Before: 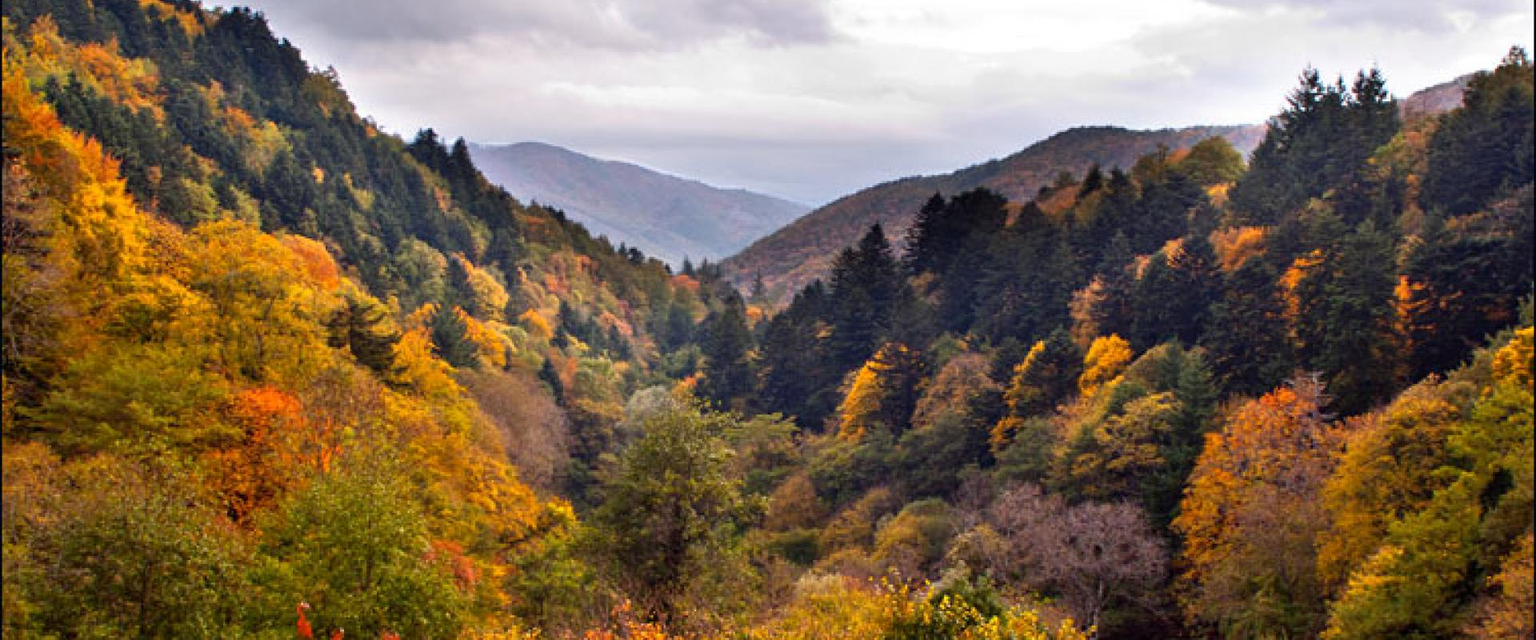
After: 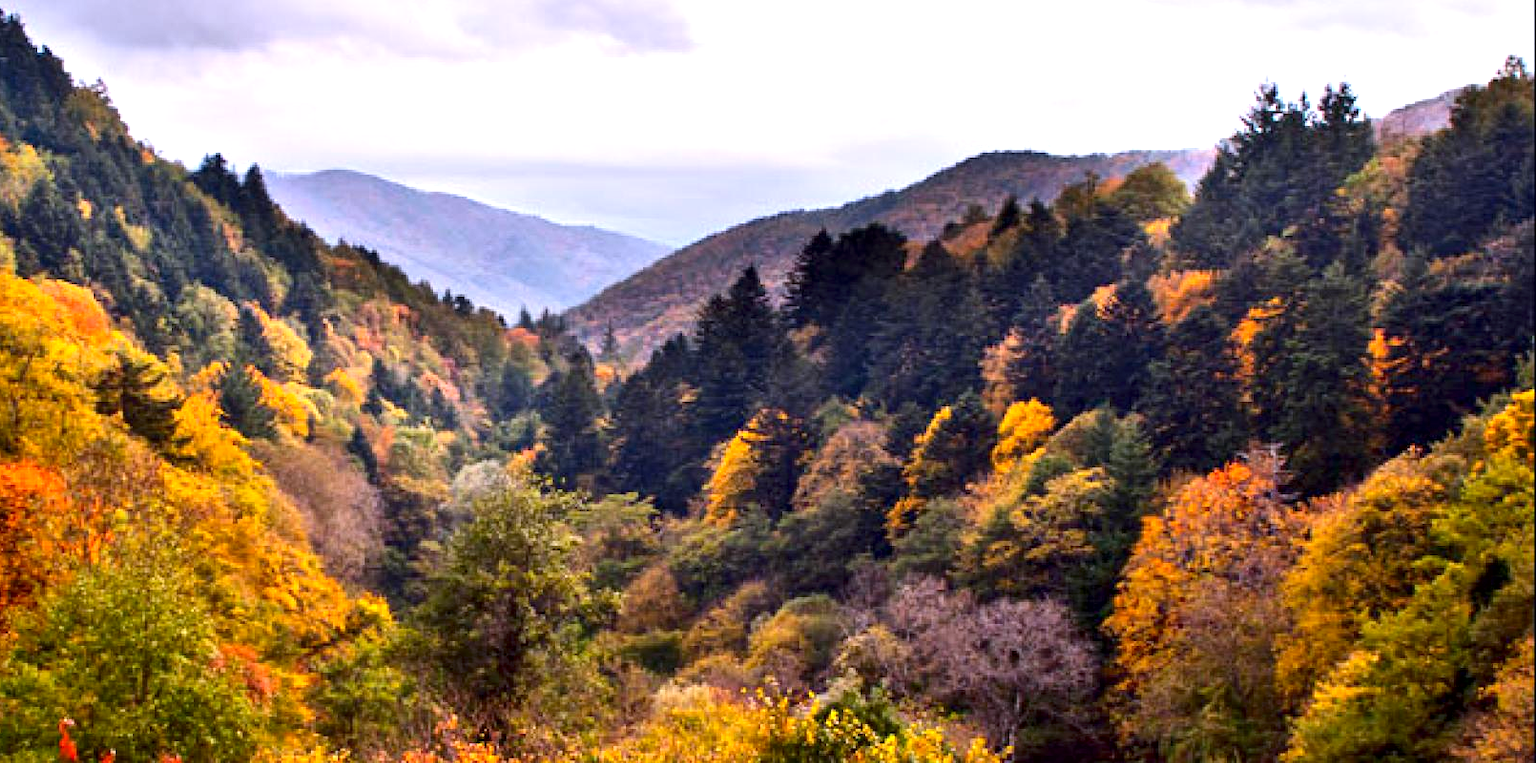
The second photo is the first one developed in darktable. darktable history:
exposure: black level correction 0.001, exposure 0.5 EV, compensate exposure bias true, compensate highlight preservation false
local contrast: mode bilateral grid, contrast 20, coarseness 50, detail 130%, midtone range 0.2
rotate and perspective: crop left 0, crop top 0
contrast brightness saturation: contrast 0.15, brightness -0.01, saturation 0.1
crop: left 16.145%
white balance: red 1.004, blue 1.096
